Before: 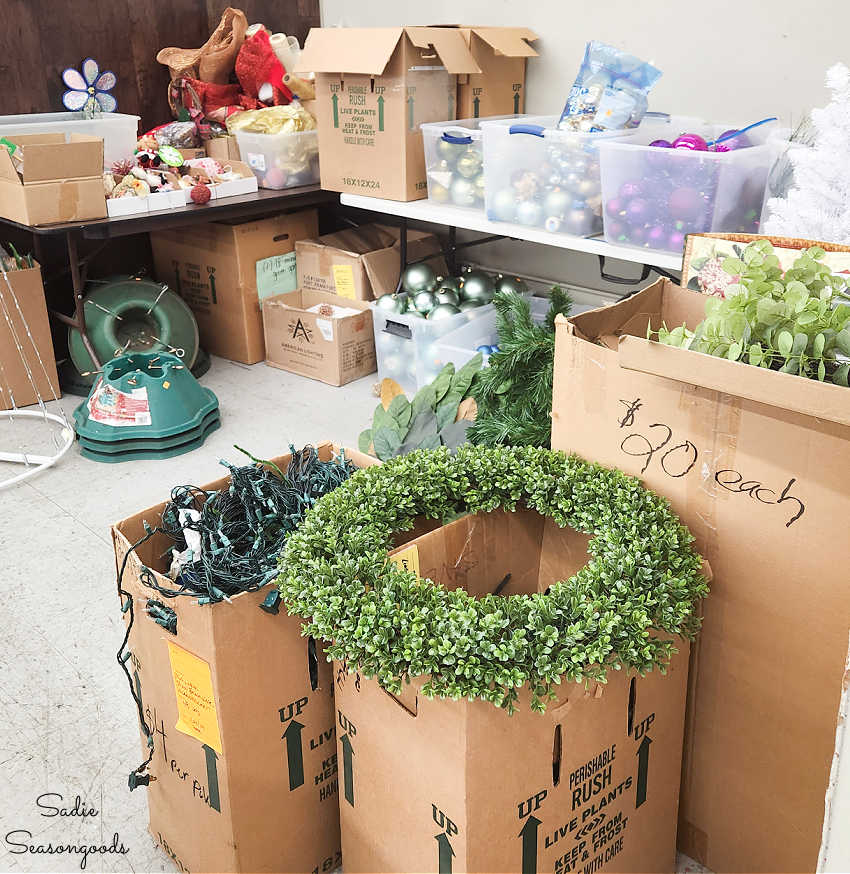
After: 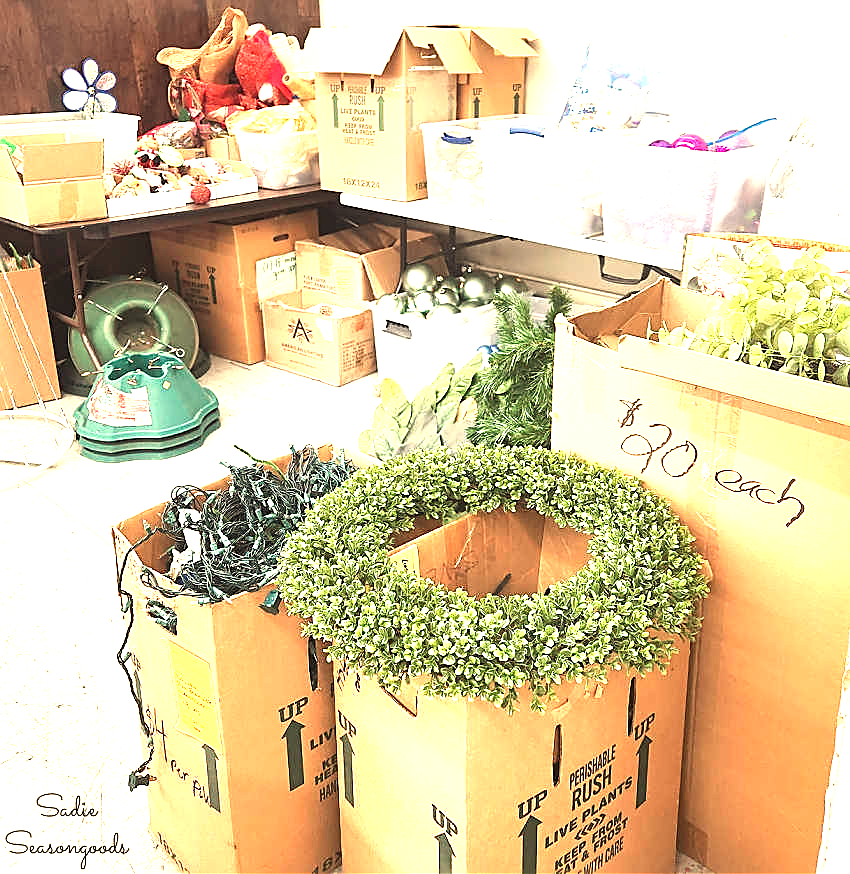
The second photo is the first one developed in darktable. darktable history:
sharpen: on, module defaults
white balance: red 1.123, blue 0.83
exposure: black level correction -0.002, exposure 1.35 EV, compensate highlight preservation false
